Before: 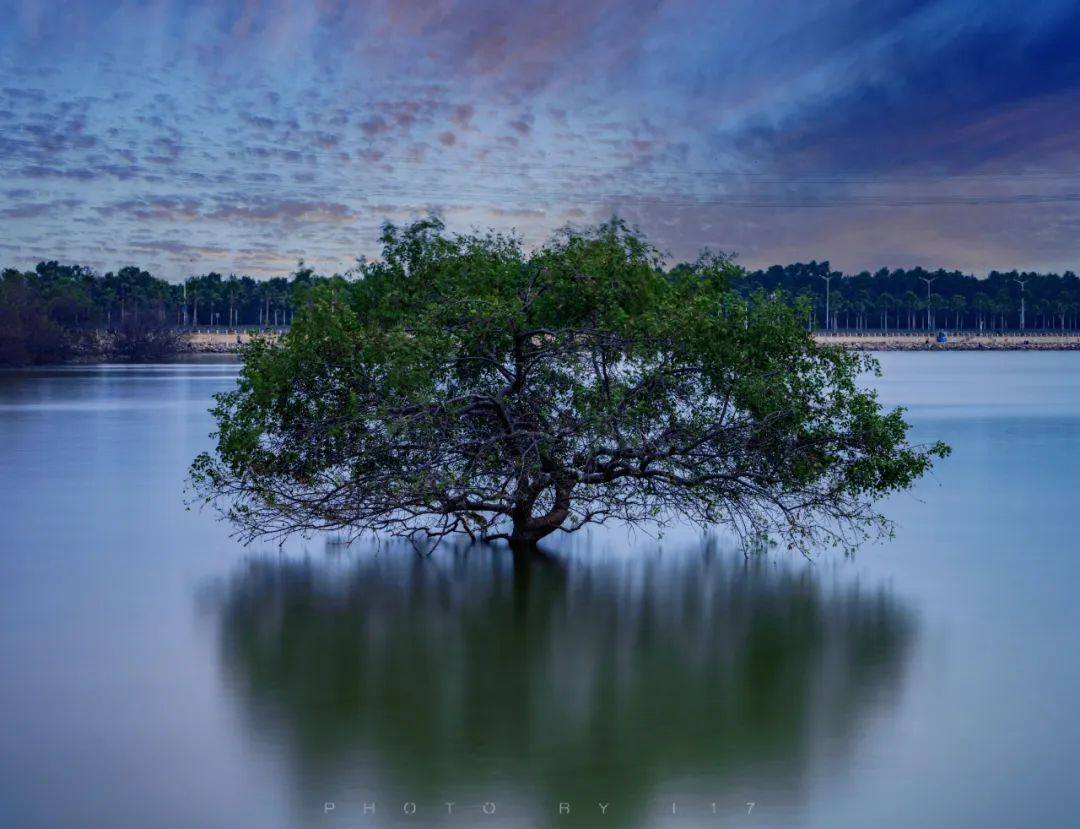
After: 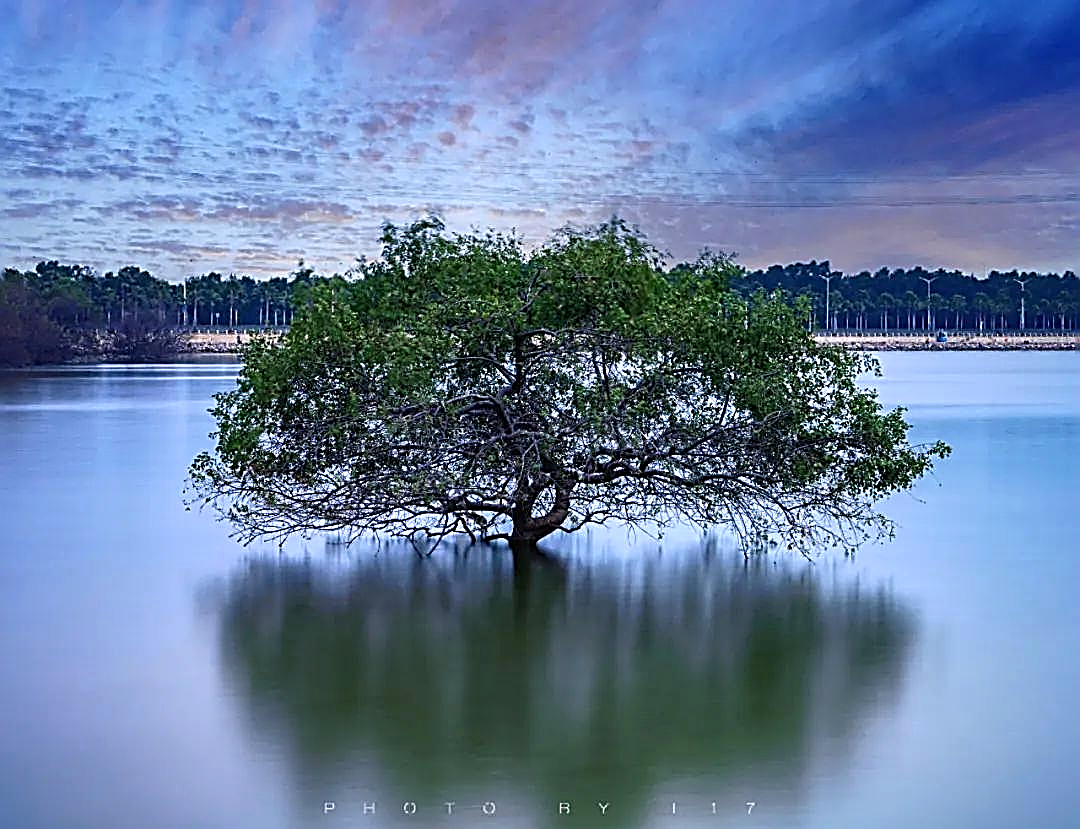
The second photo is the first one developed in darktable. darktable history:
sharpen: amount 1.861
exposure: black level correction 0, exposure 0.7 EV, compensate exposure bias true, compensate highlight preservation false
white balance: red 1.009, blue 1.027
